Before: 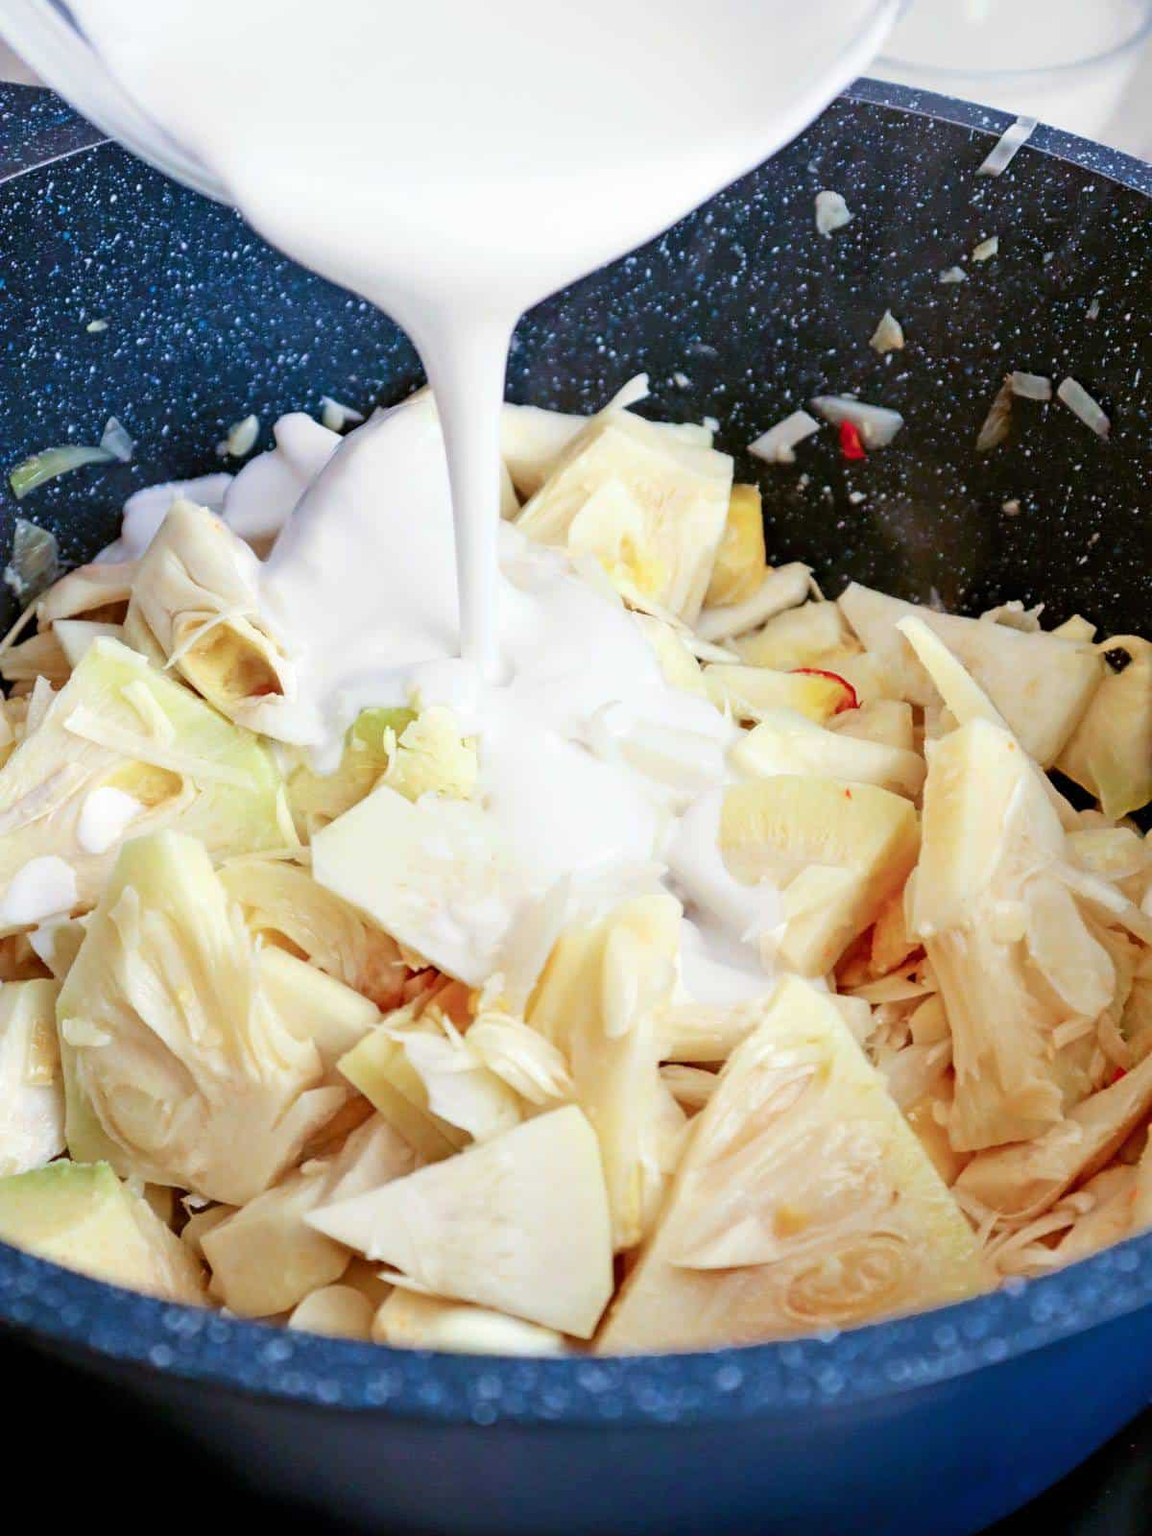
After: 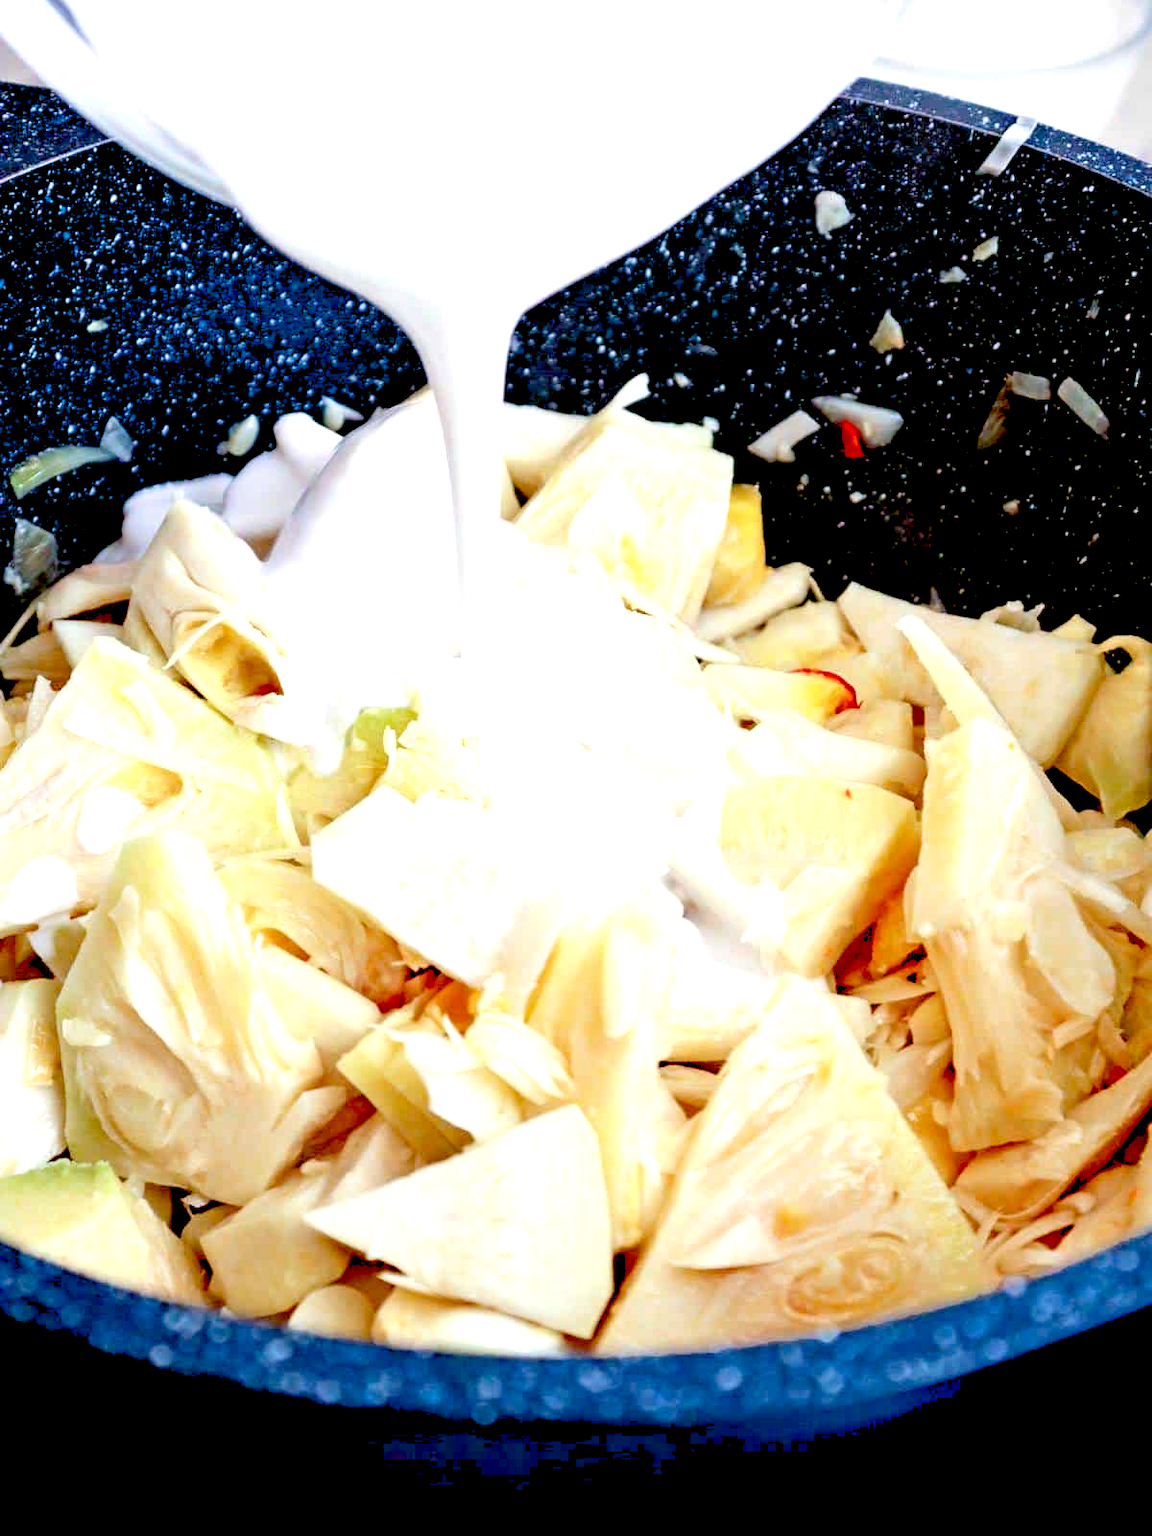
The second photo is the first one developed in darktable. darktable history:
levels: levels [0, 0.492, 0.984]
exposure: black level correction 0.04, exposure 0.5 EV, compensate highlight preservation false
